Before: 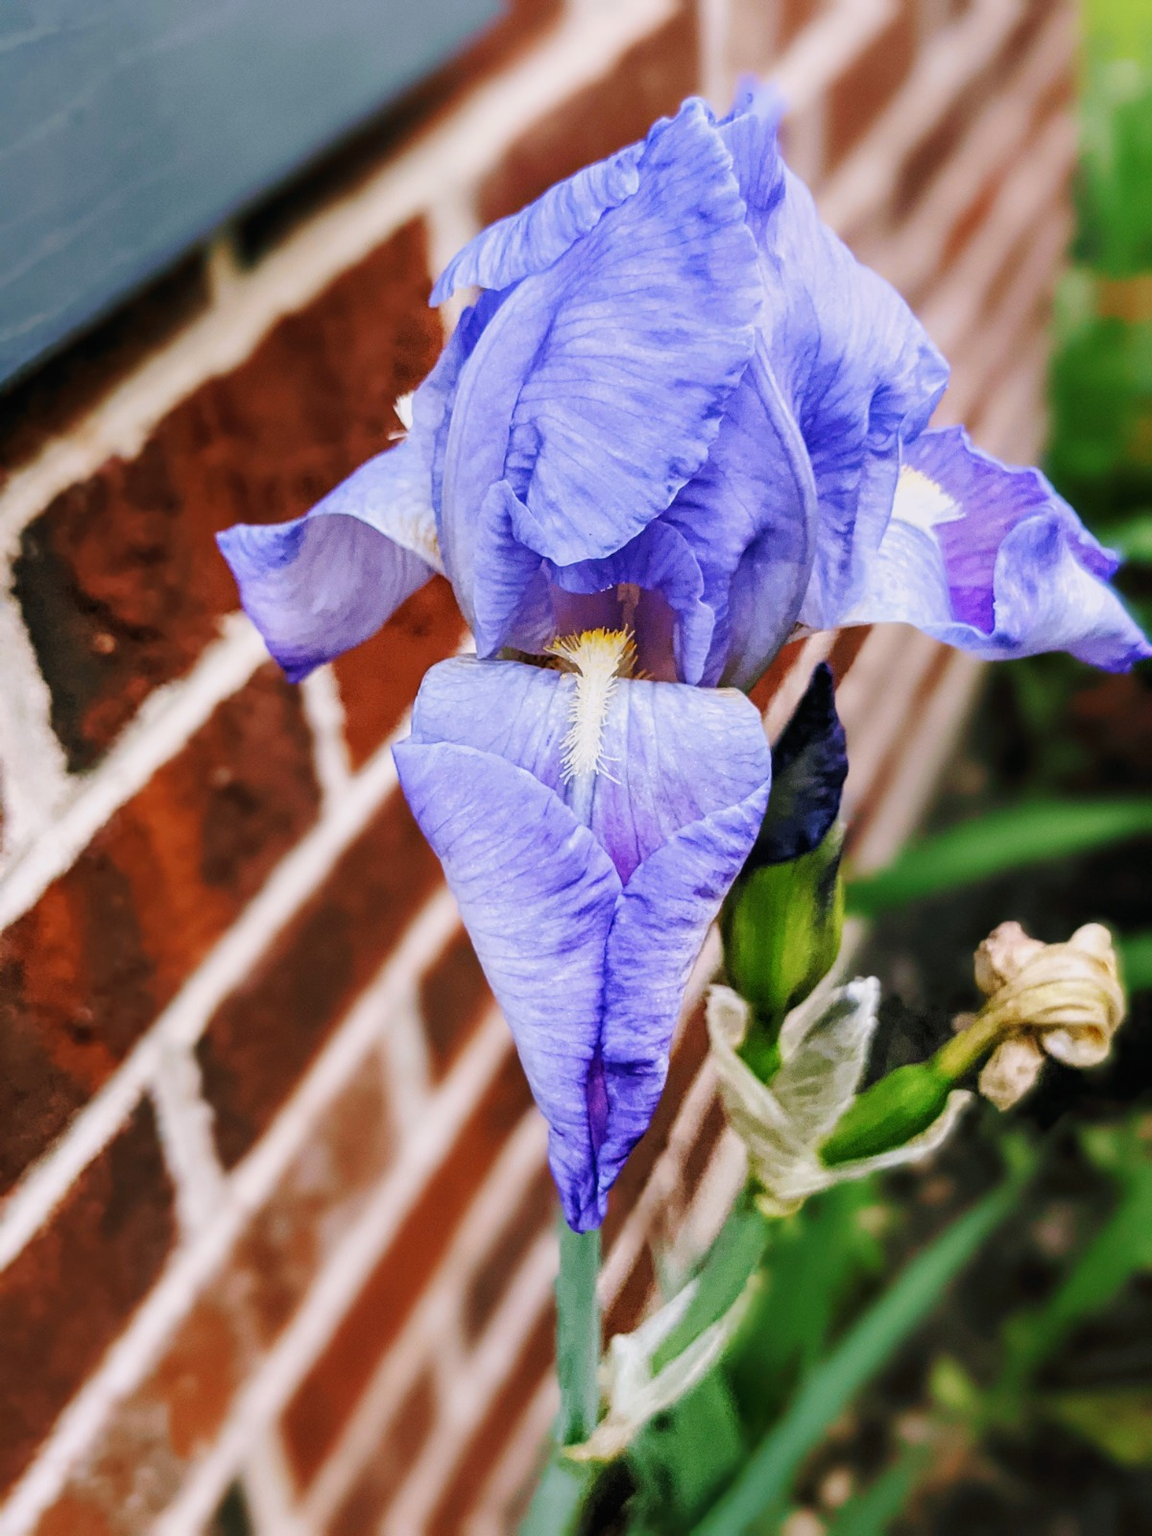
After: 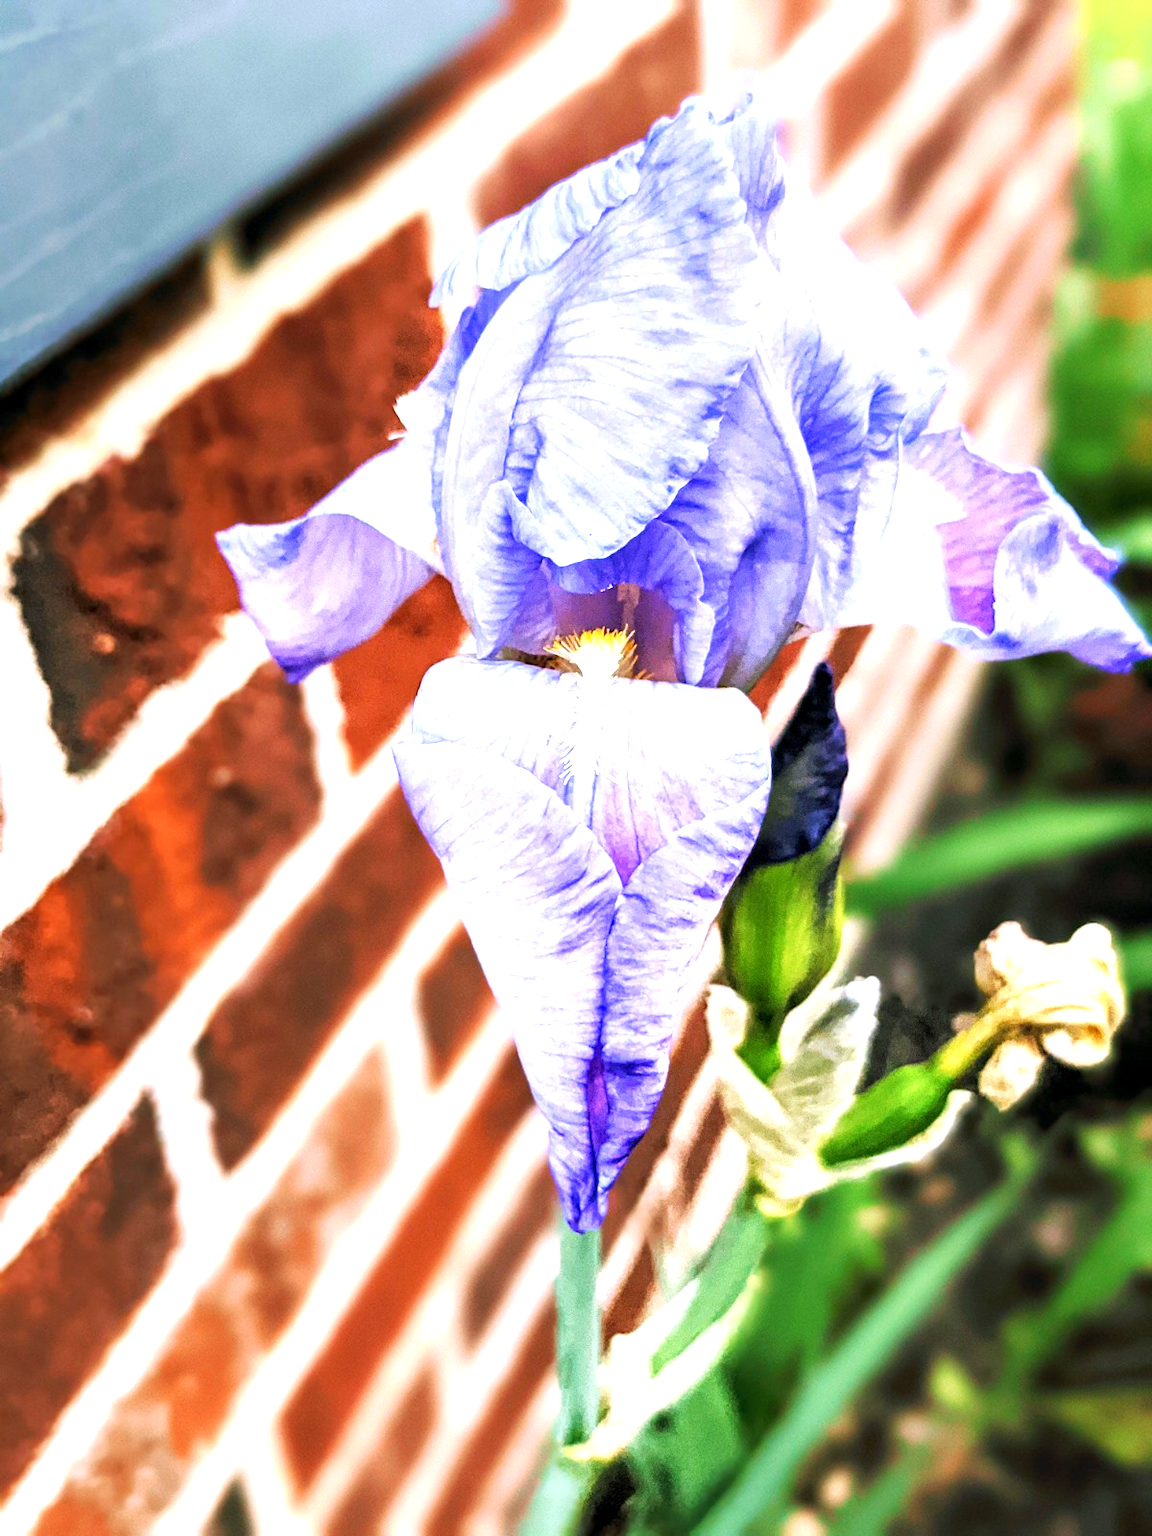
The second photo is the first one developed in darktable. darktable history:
exposure: black level correction 0.001, exposure 1.314 EV, compensate exposure bias true, compensate highlight preservation false
